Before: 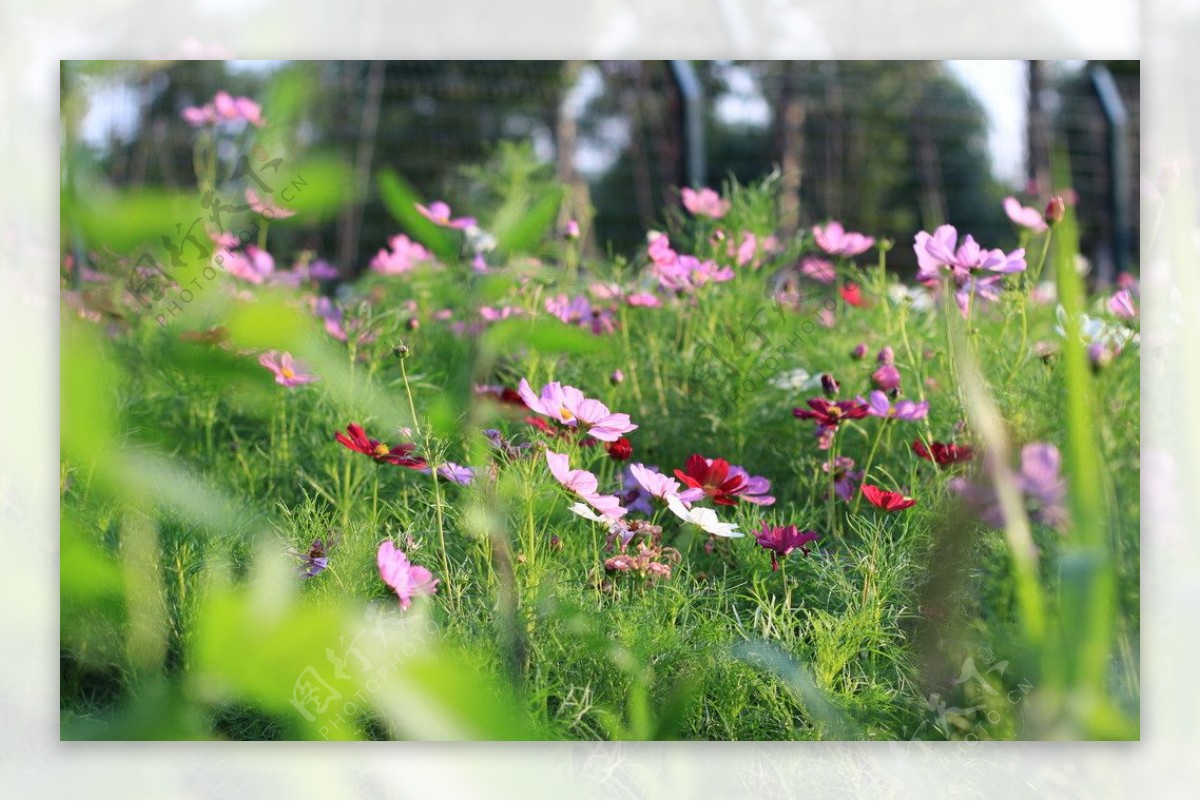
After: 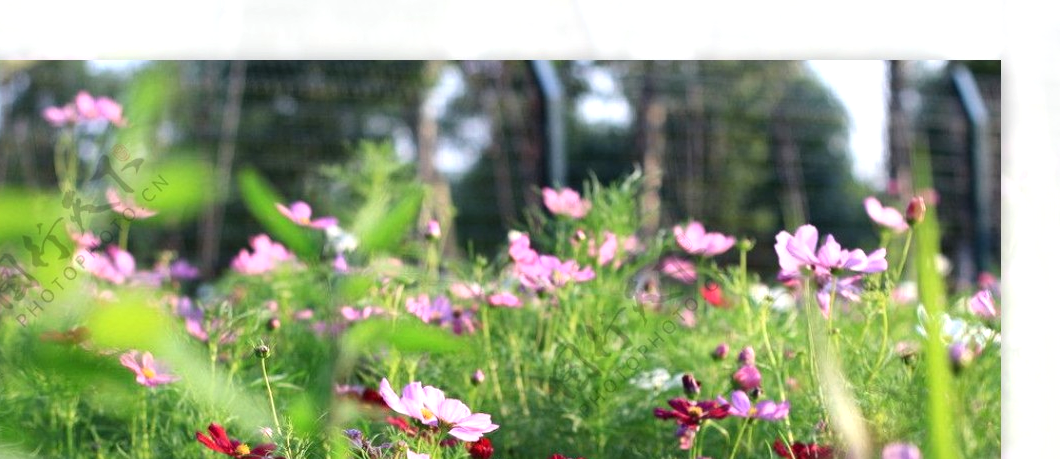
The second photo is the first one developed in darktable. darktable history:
crop and rotate: left 11.612%, bottom 42.606%
local contrast: mode bilateral grid, contrast 20, coarseness 49, detail 133%, midtone range 0.2
exposure: exposure 0.378 EV, compensate highlight preservation false
